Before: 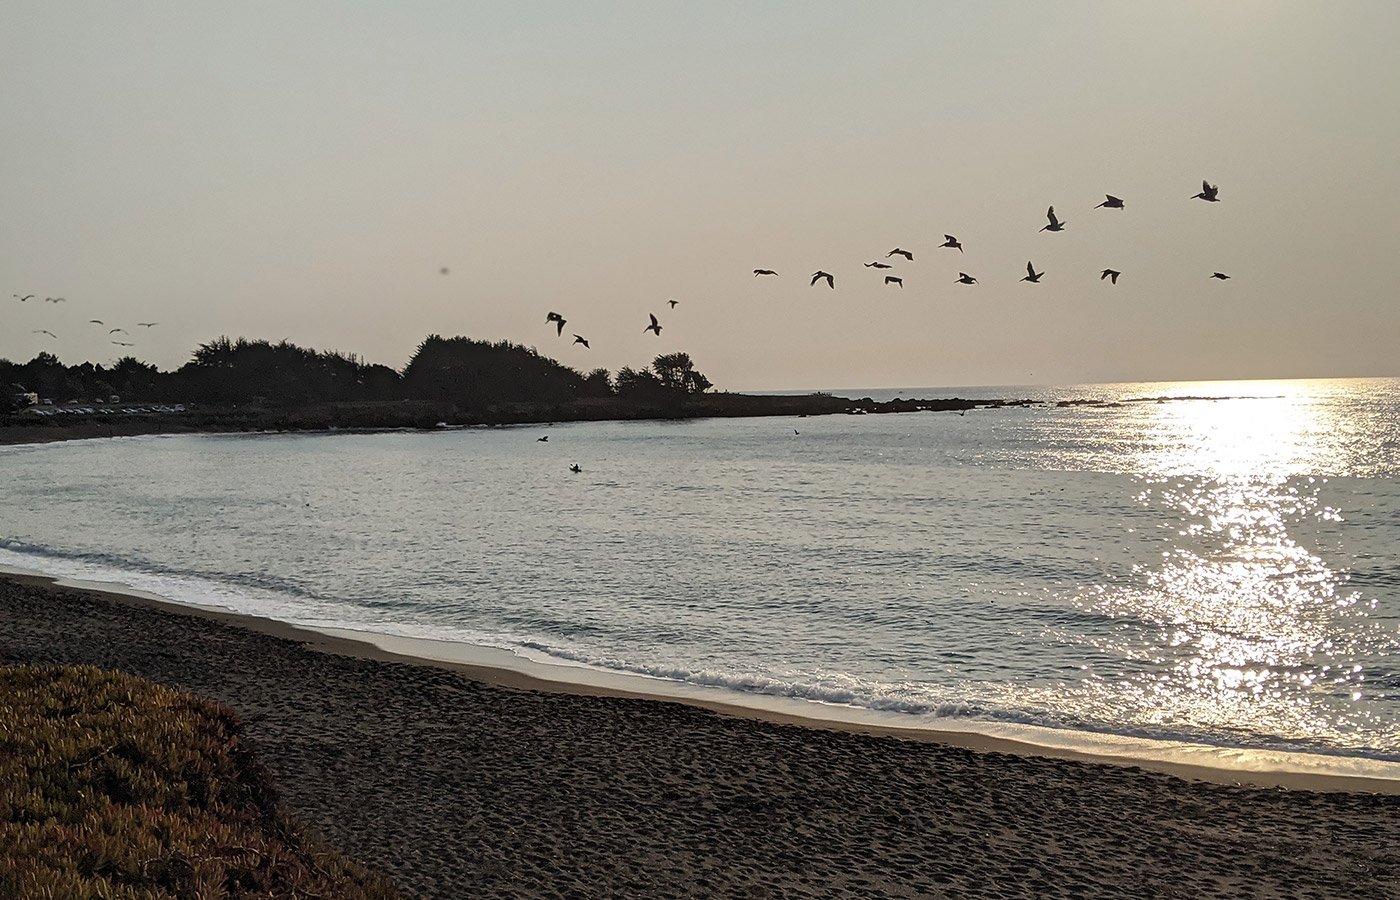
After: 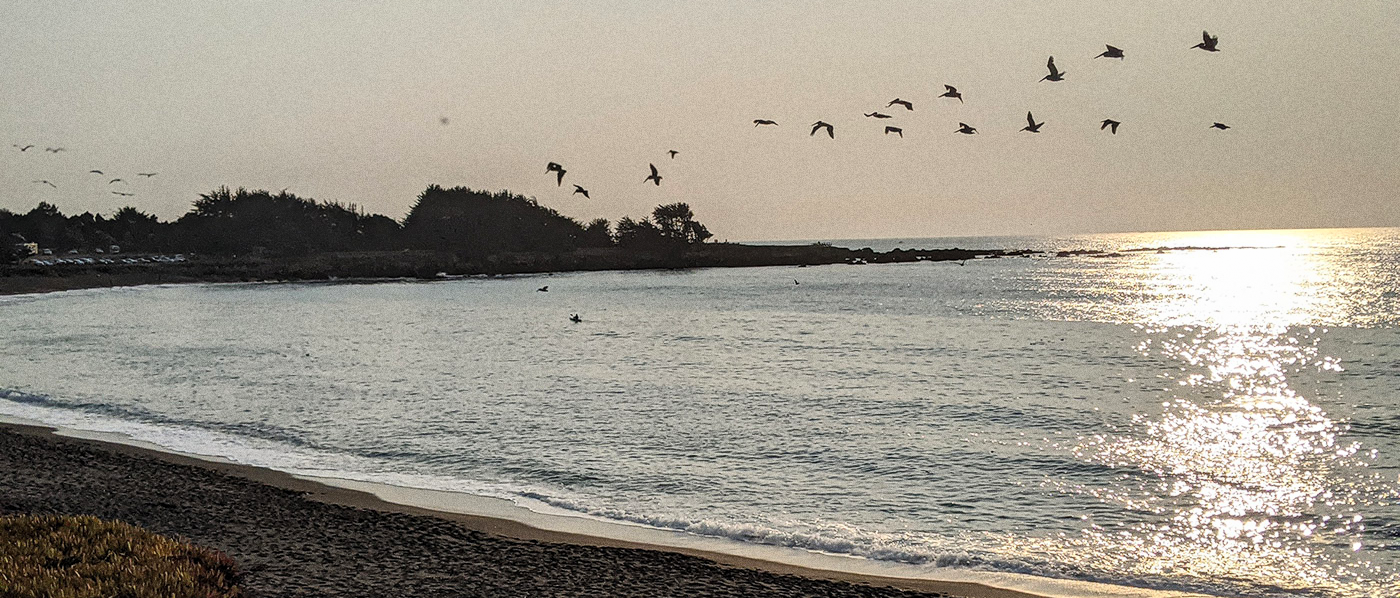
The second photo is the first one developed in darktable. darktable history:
tone equalizer: on, module defaults
local contrast: on, module defaults
grain: coarseness 9.61 ISO, strength 35.62%
contrast brightness saturation: contrast 0.2, brightness 0.16, saturation 0.22
exposure: exposure -0.293 EV, compensate highlight preservation false
crop: top 16.727%, bottom 16.727%
